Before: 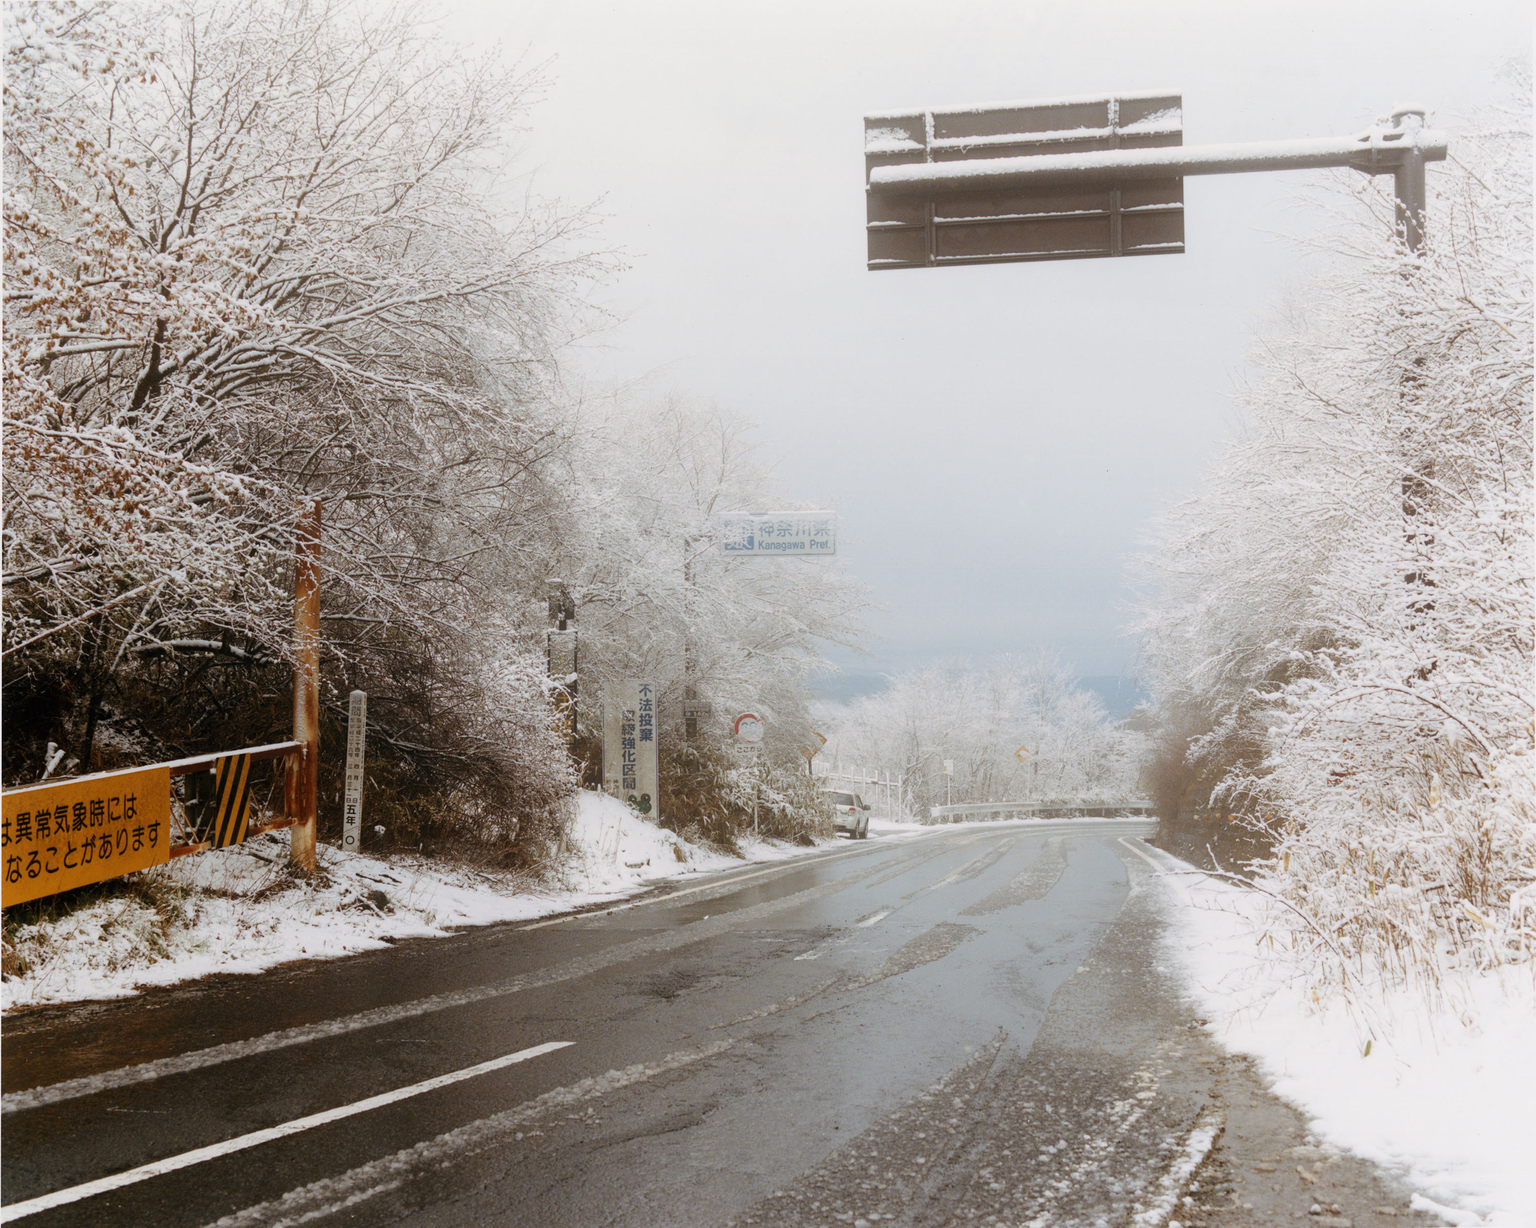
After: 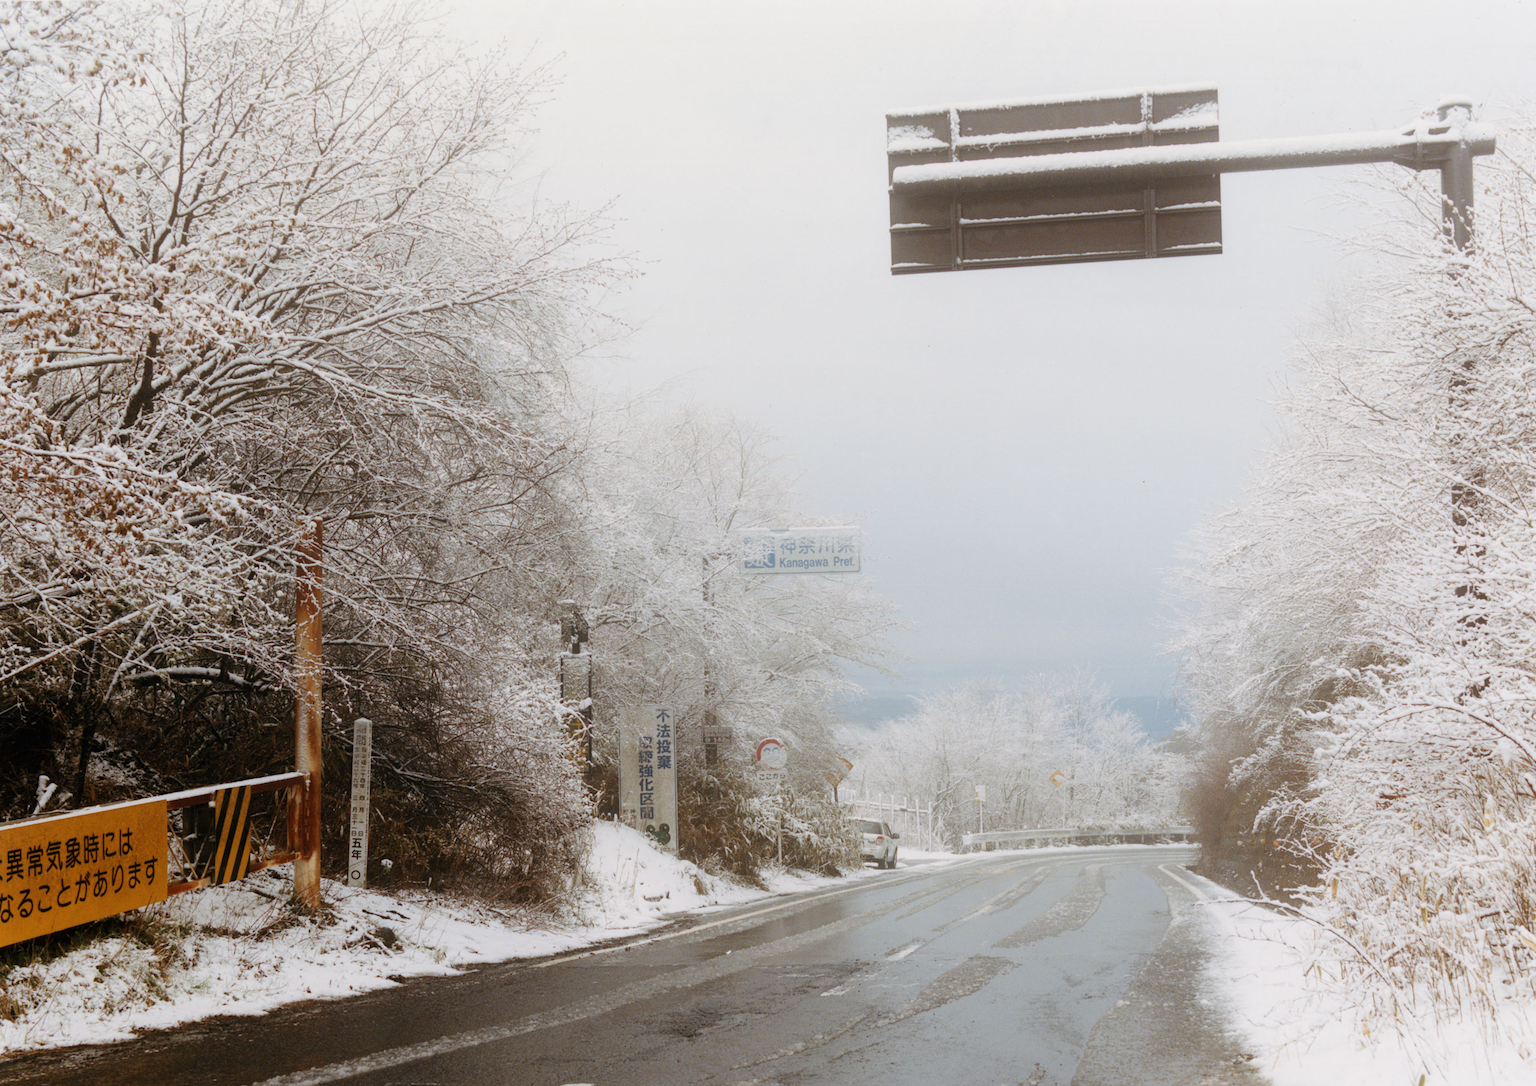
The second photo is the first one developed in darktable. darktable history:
crop and rotate: angle 0.522°, left 0.217%, right 2.988%, bottom 14.321%
